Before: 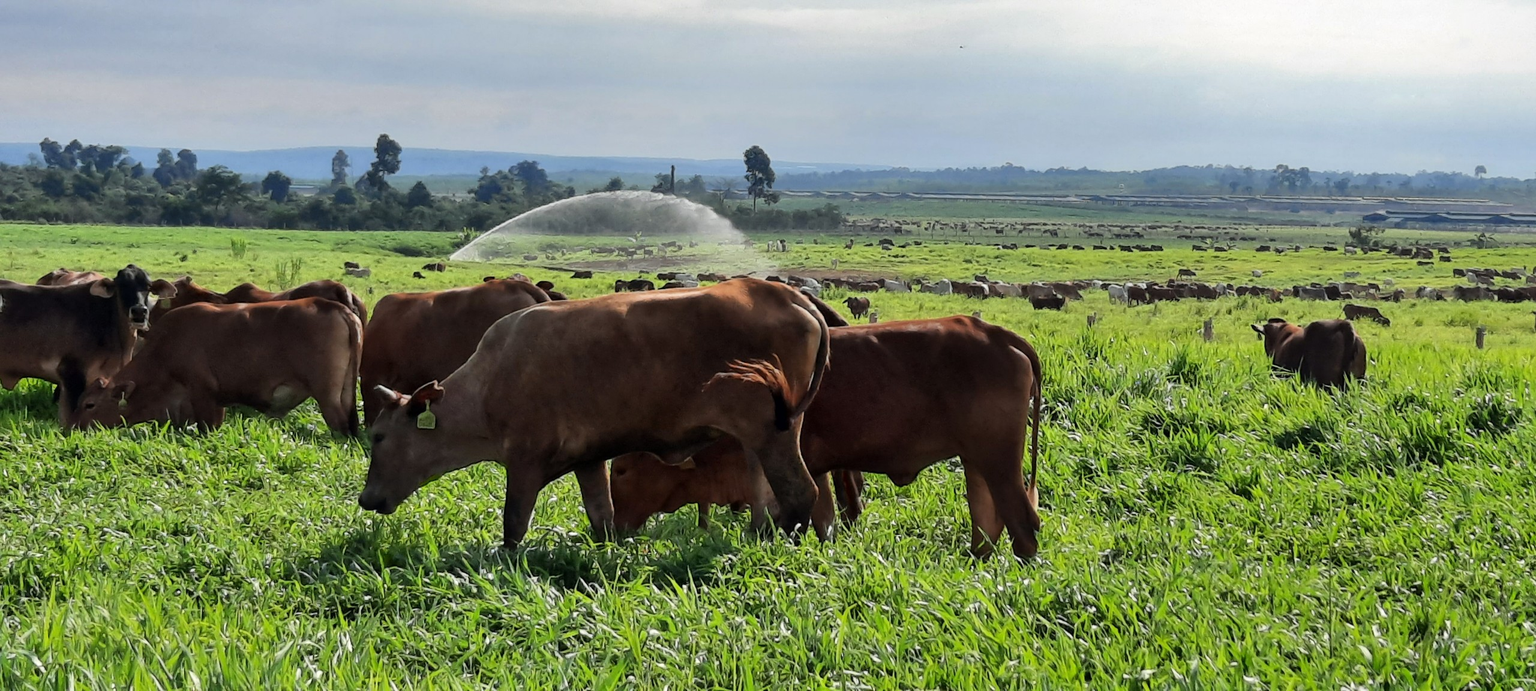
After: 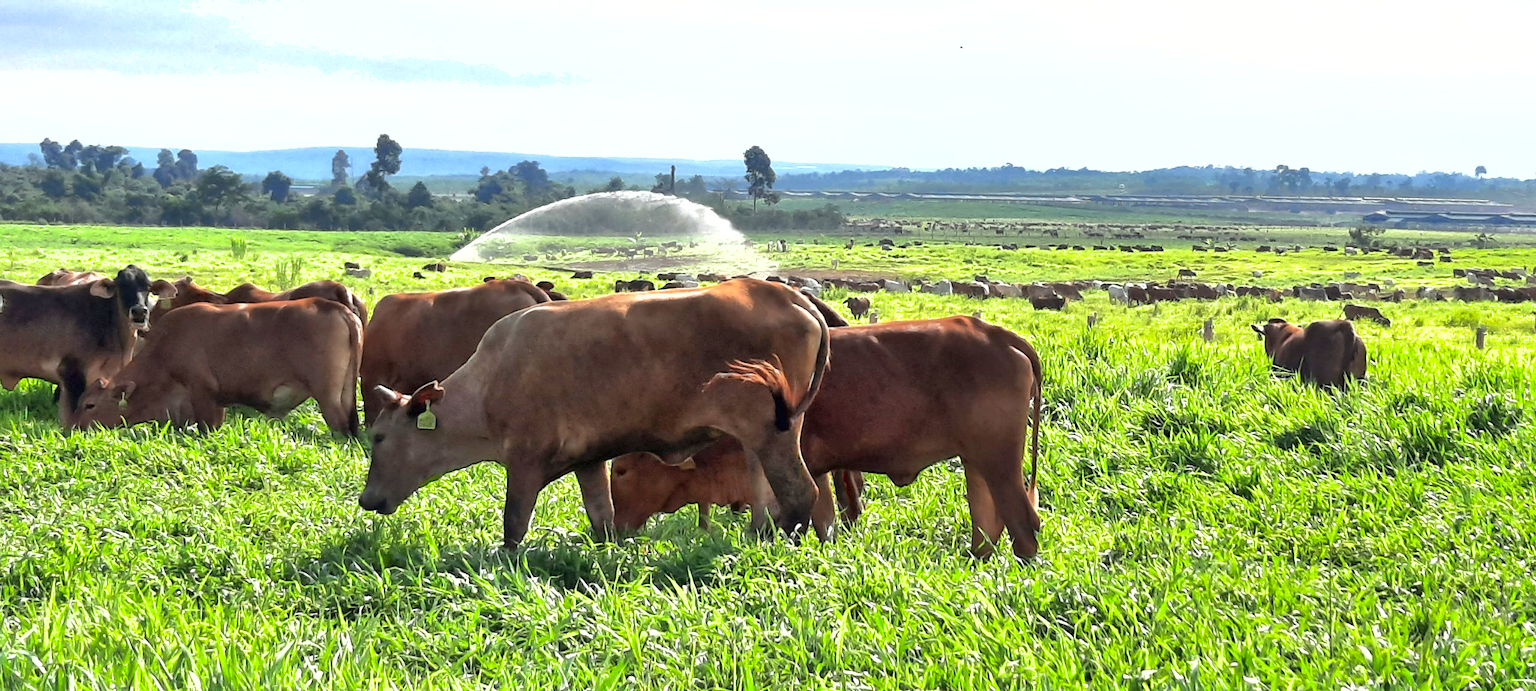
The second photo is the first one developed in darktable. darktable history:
shadows and highlights: on, module defaults
exposure: black level correction 0, exposure 1.125 EV, compensate exposure bias true, compensate highlight preservation false
